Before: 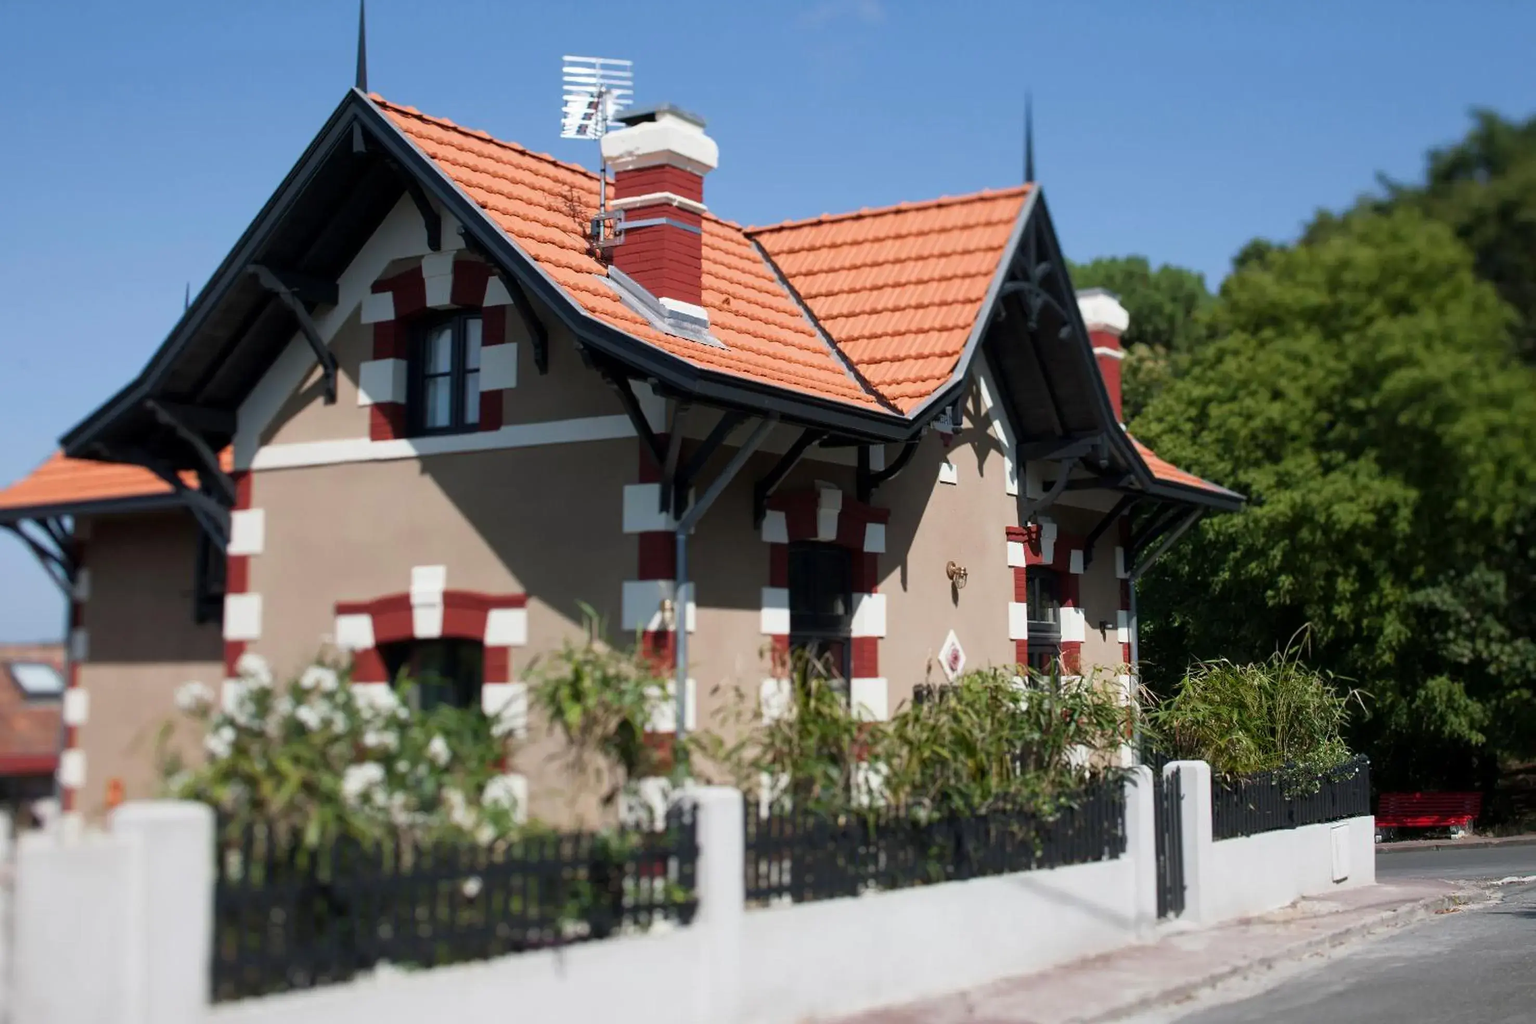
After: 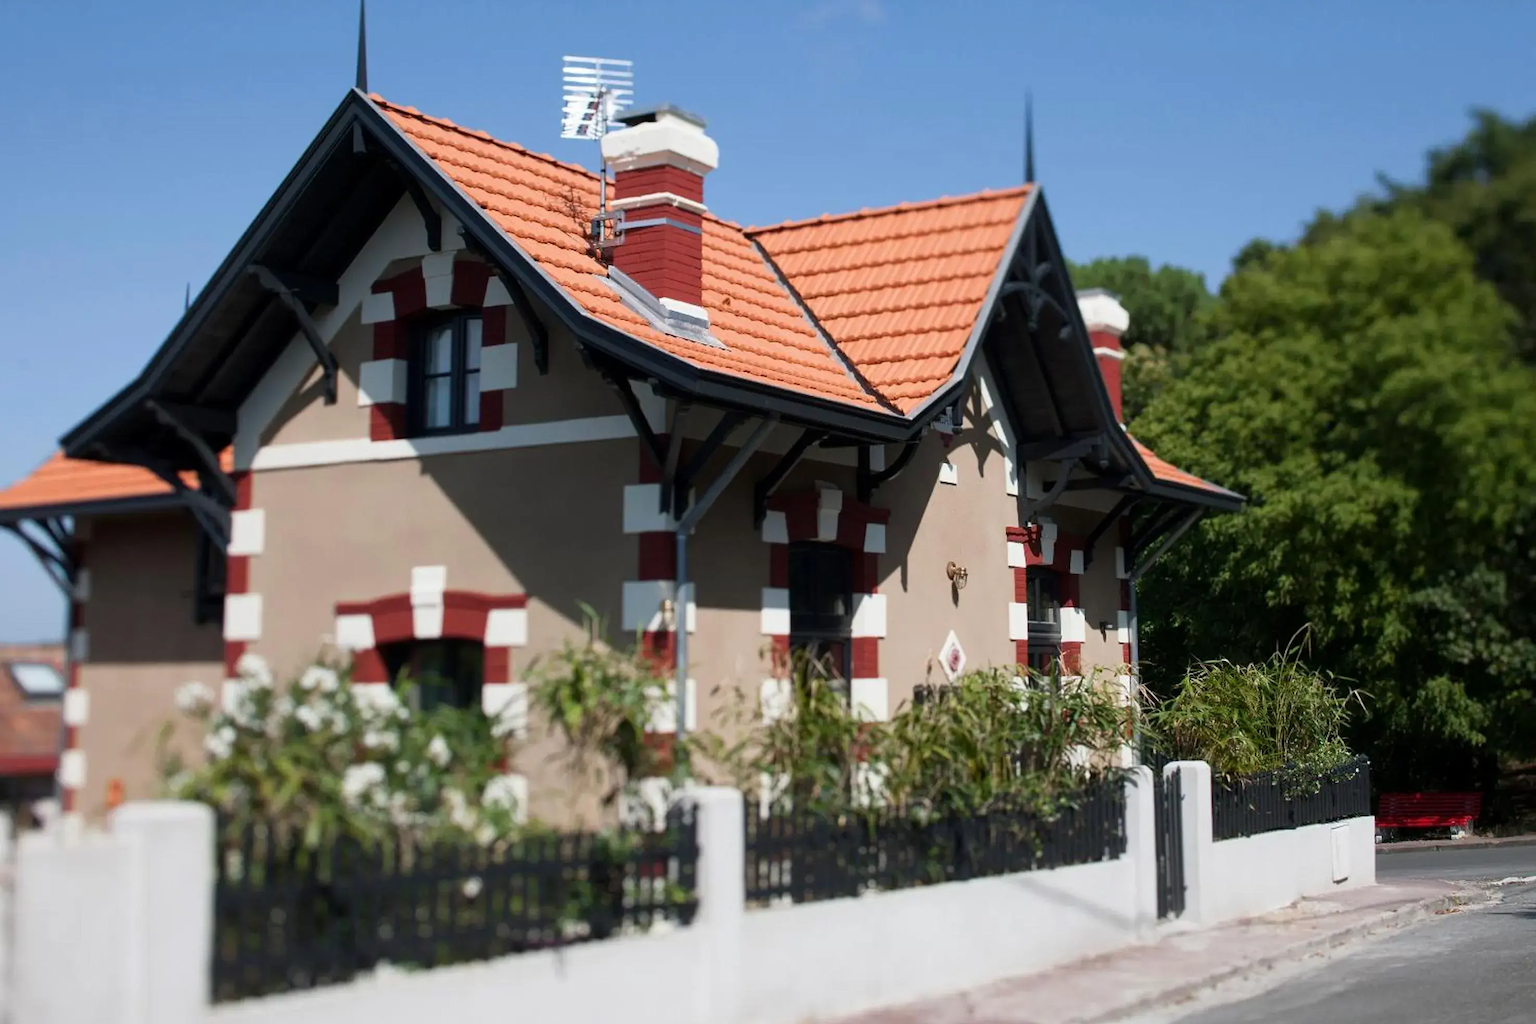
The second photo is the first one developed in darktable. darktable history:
contrast brightness saturation: contrast 0.075
